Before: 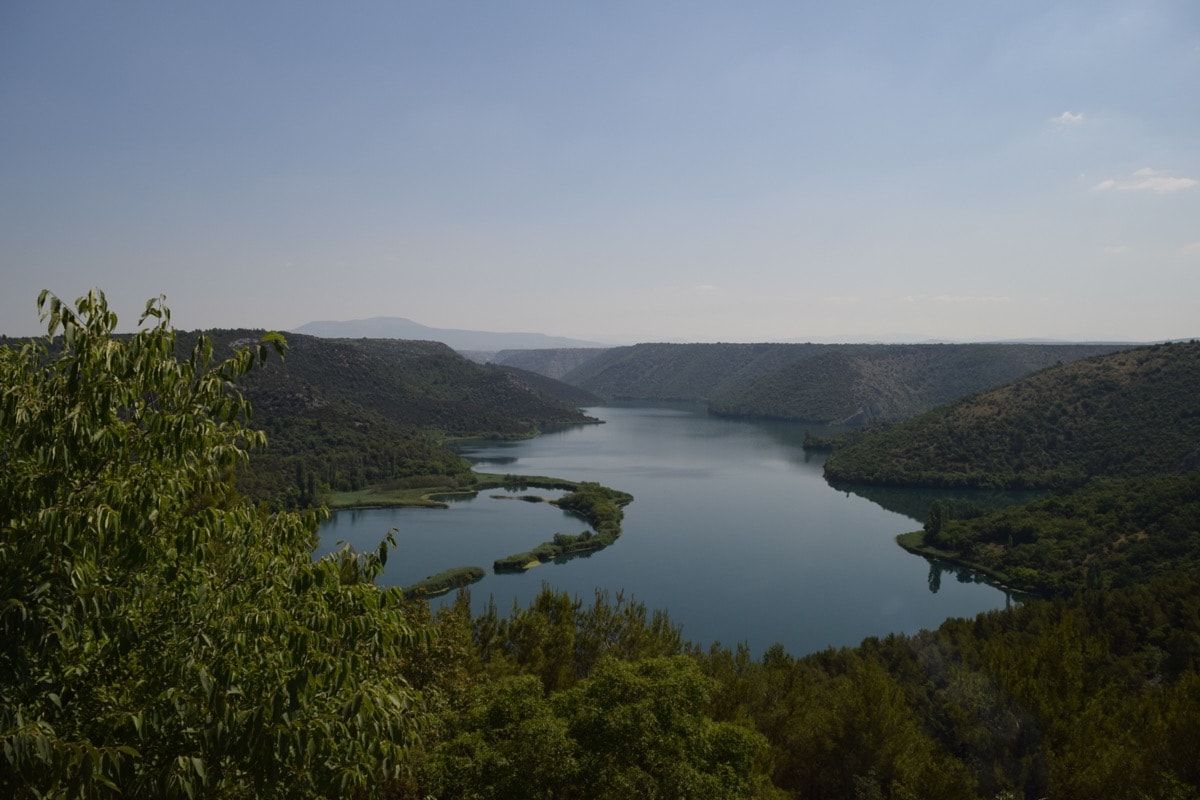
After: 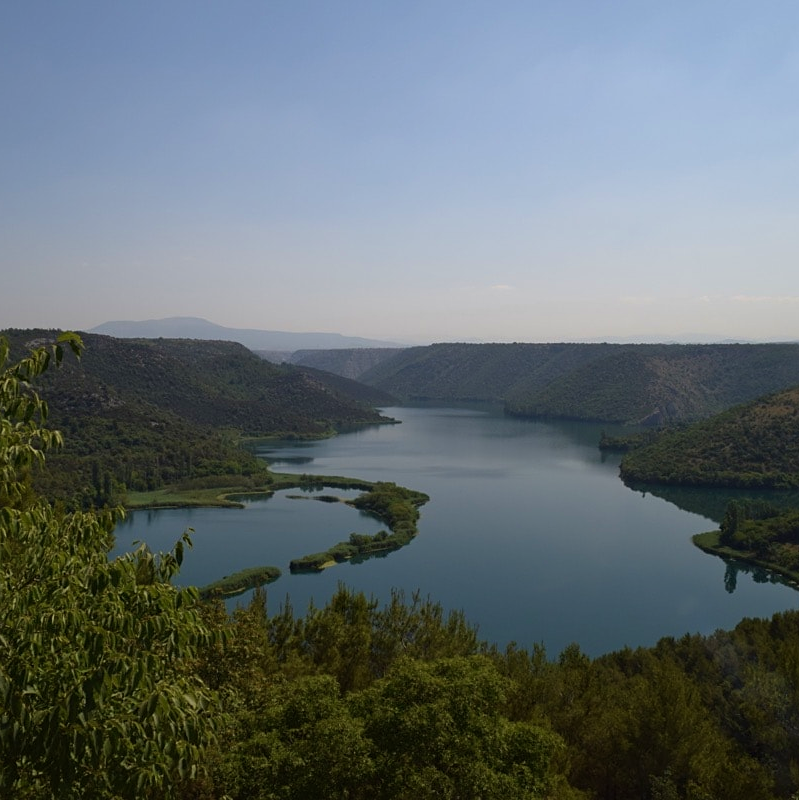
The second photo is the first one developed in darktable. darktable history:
velvia: on, module defaults
crop: left 17.03%, right 16.304%
tone equalizer: -8 EV 0 EV, -7 EV 0.001 EV, -6 EV -0.002 EV, -5 EV -0.008 EV, -4 EV -0.056 EV, -3 EV -0.211 EV, -2 EV -0.246 EV, -1 EV 0.107 EV, +0 EV 0.313 EV, luminance estimator HSV value / RGB max
sharpen: amount 0.202
